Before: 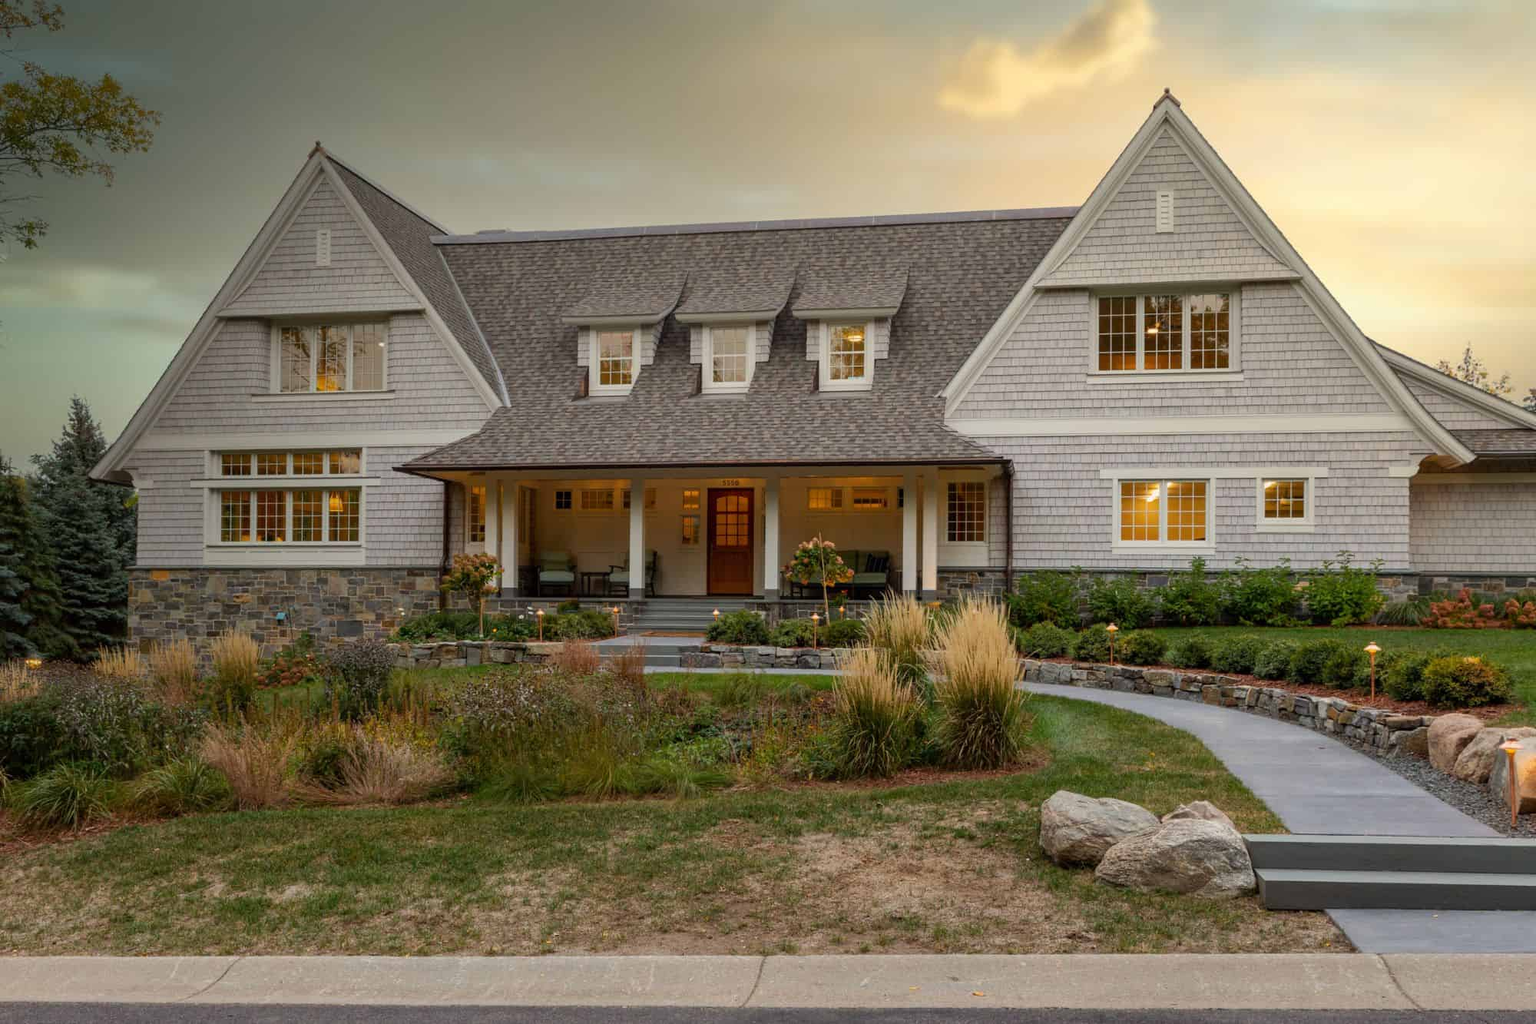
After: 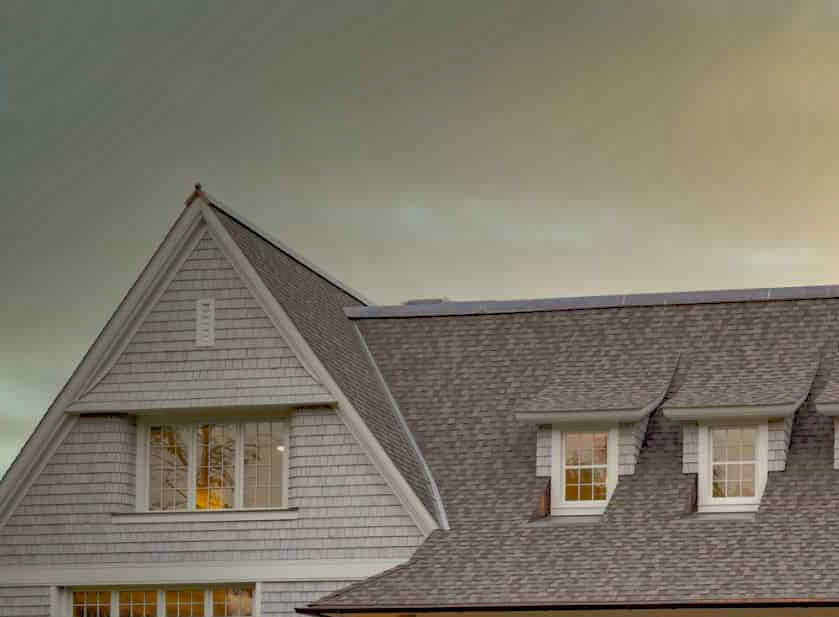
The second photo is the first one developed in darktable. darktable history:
tone equalizer: -8 EV -0.528 EV, -7 EV -0.319 EV, -6 EV -0.083 EV, -5 EV 0.413 EV, -4 EV 0.985 EV, -3 EV 0.791 EV, -2 EV -0.01 EV, -1 EV 0.14 EV, +0 EV -0.012 EV, smoothing 1
crop and rotate: left 10.817%, top 0.062%, right 47.194%, bottom 53.626%
haze removal: compatibility mode true, adaptive false
shadows and highlights: shadows 30.63, highlights -63.22, shadows color adjustment 98%, highlights color adjustment 58.61%, soften with gaussian
